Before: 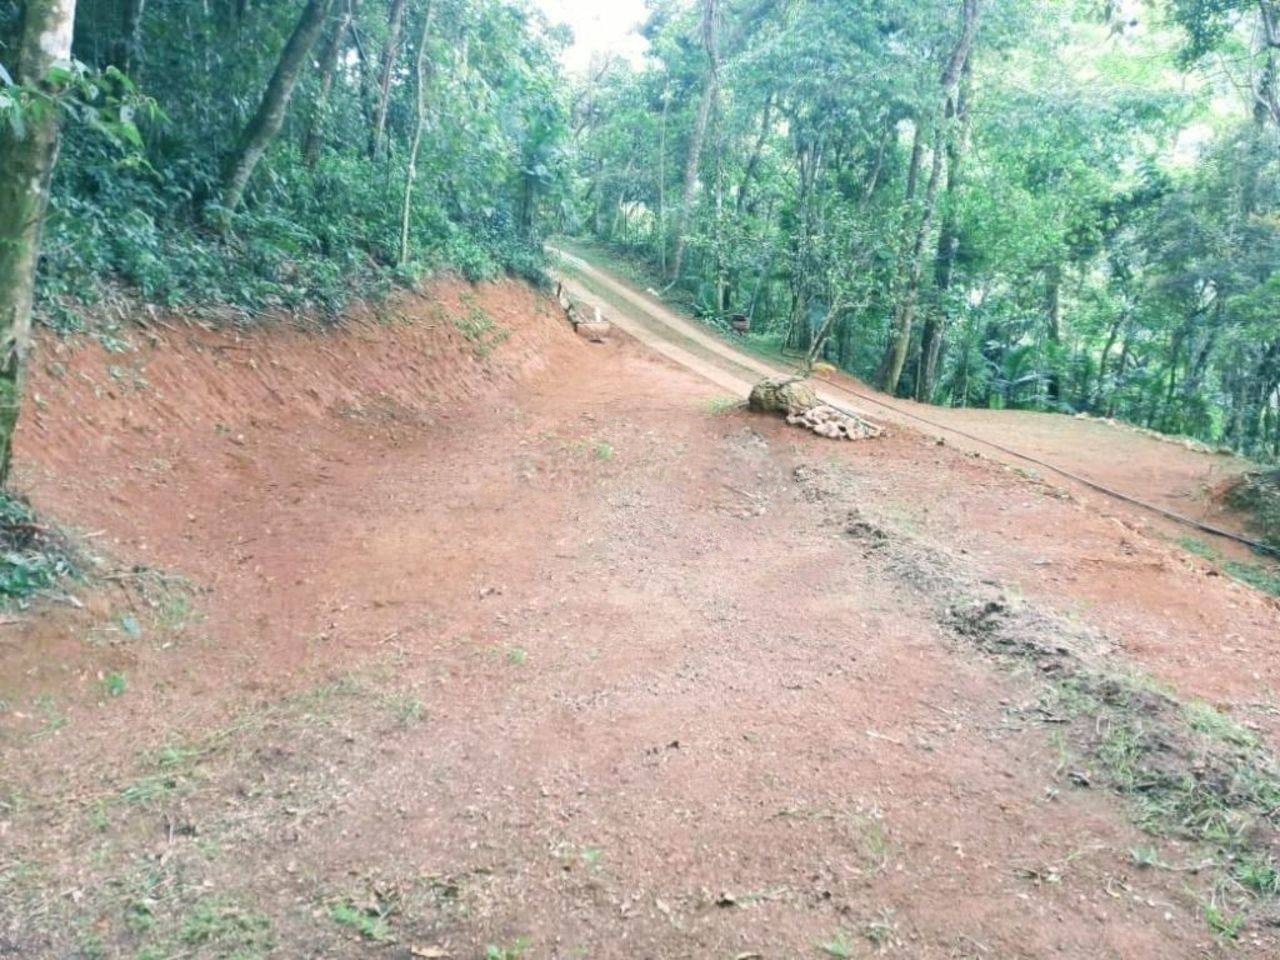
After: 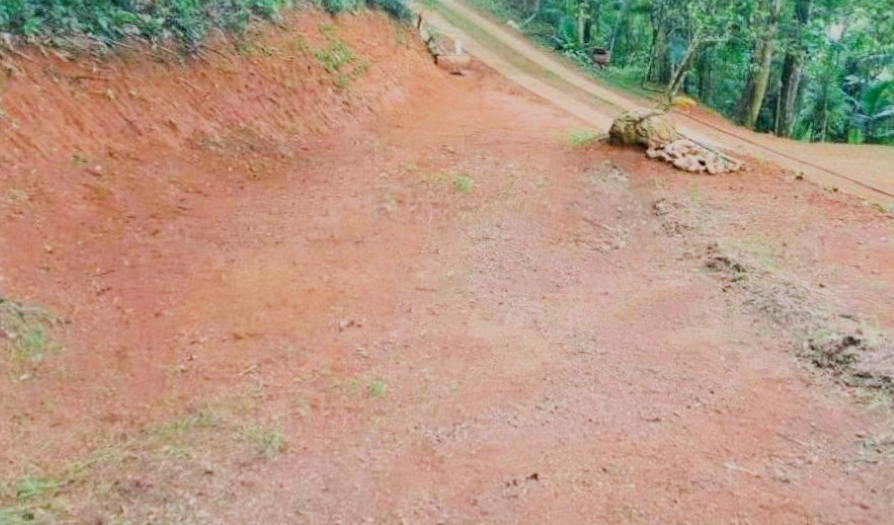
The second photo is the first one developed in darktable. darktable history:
contrast brightness saturation: saturation 0.1
crop: left 11.123%, top 27.61%, right 18.3%, bottom 17.034%
filmic rgb: black relative exposure -7.65 EV, white relative exposure 4.56 EV, hardness 3.61
rotate and perspective: rotation 0.174°, lens shift (vertical) 0.013, lens shift (horizontal) 0.019, shear 0.001, automatic cropping original format, crop left 0.007, crop right 0.991, crop top 0.016, crop bottom 0.997
white balance: emerald 1
rgb levels: mode RGB, independent channels, levels [[0, 0.5, 1], [0, 0.521, 1], [0, 0.536, 1]]
color balance rgb: perceptual saturation grading › global saturation 25%, global vibrance 20%
